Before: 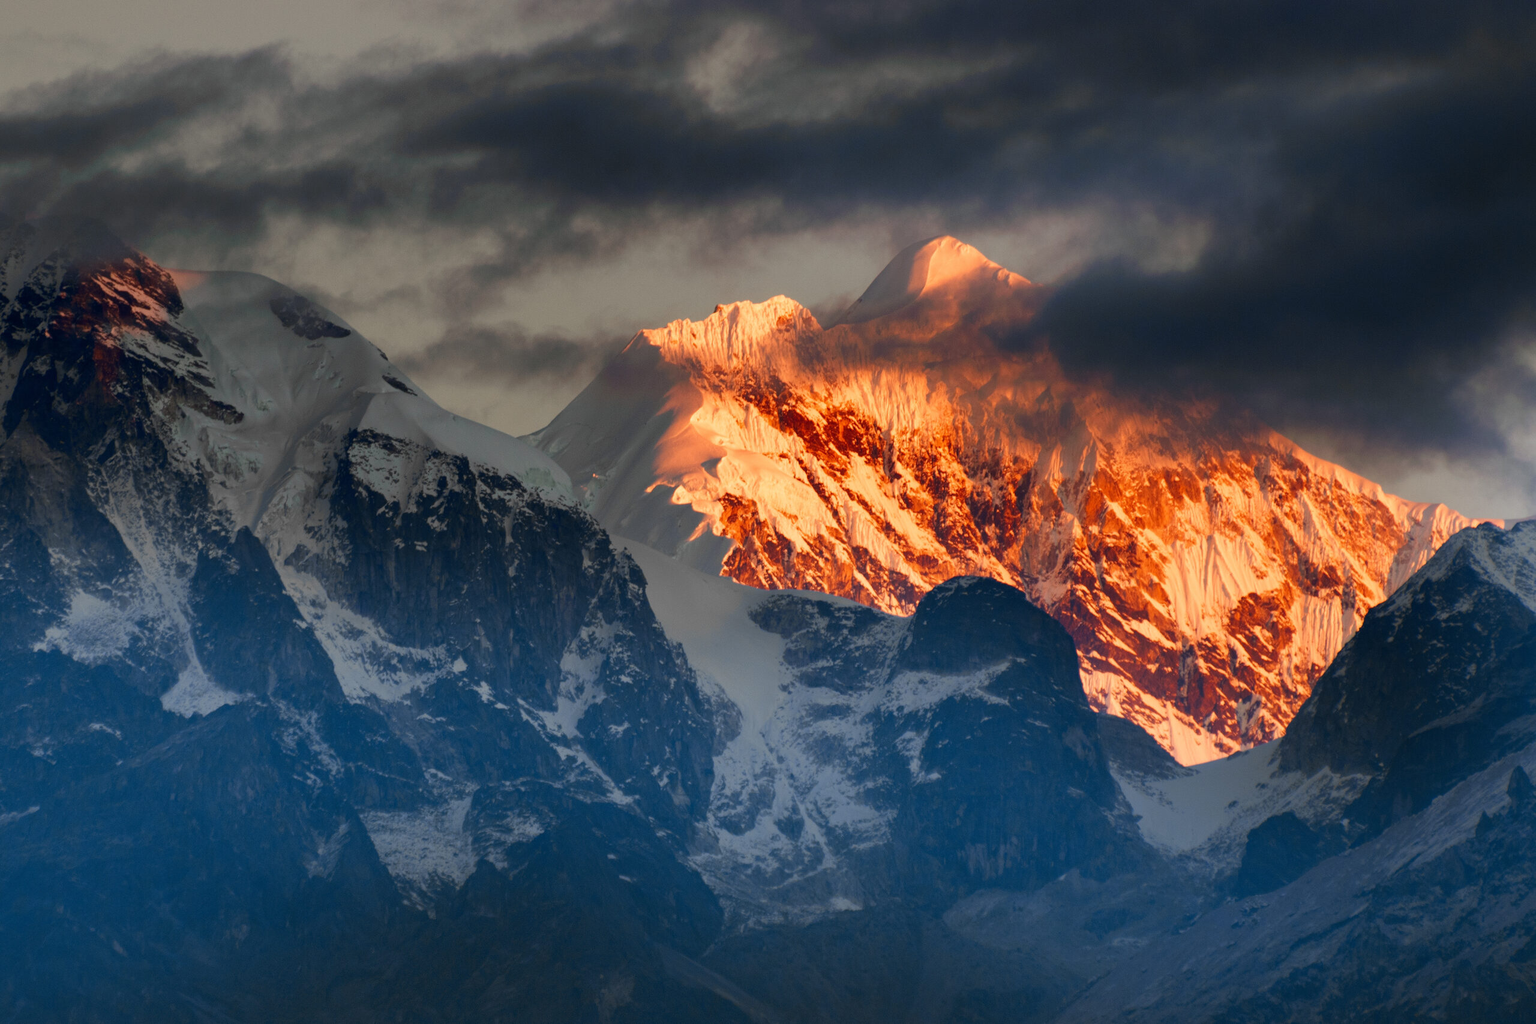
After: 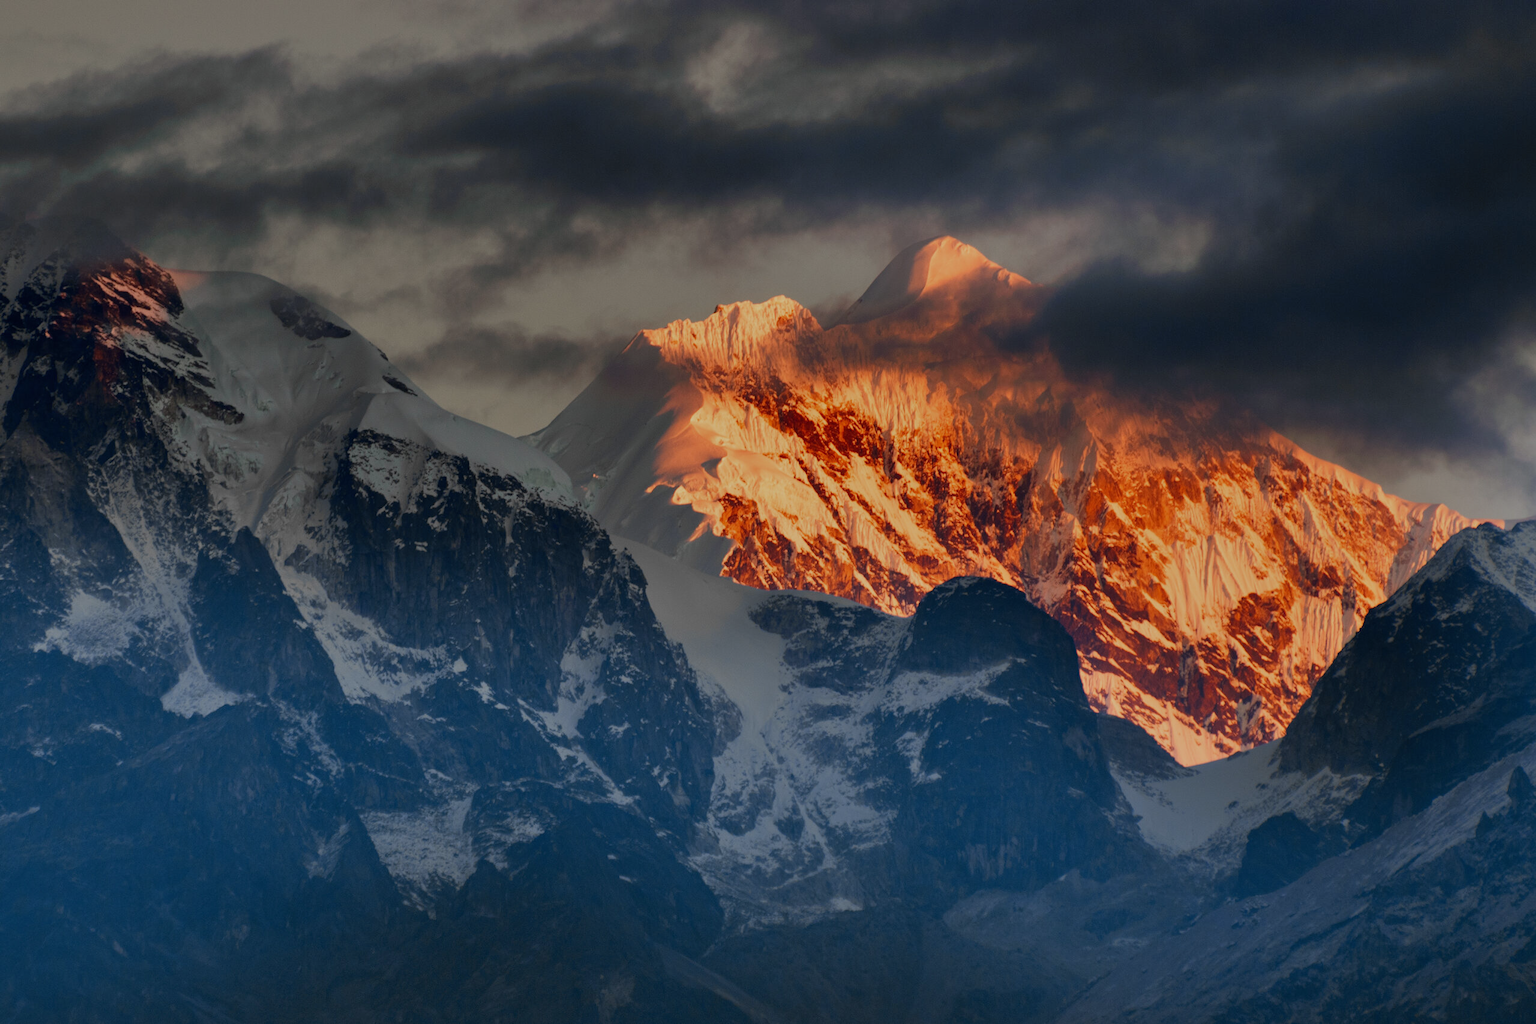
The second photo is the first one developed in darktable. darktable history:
exposure: compensate exposure bias true, compensate highlight preservation false
shadows and highlights: shadows 37.27, highlights -28.18, soften with gaussian
